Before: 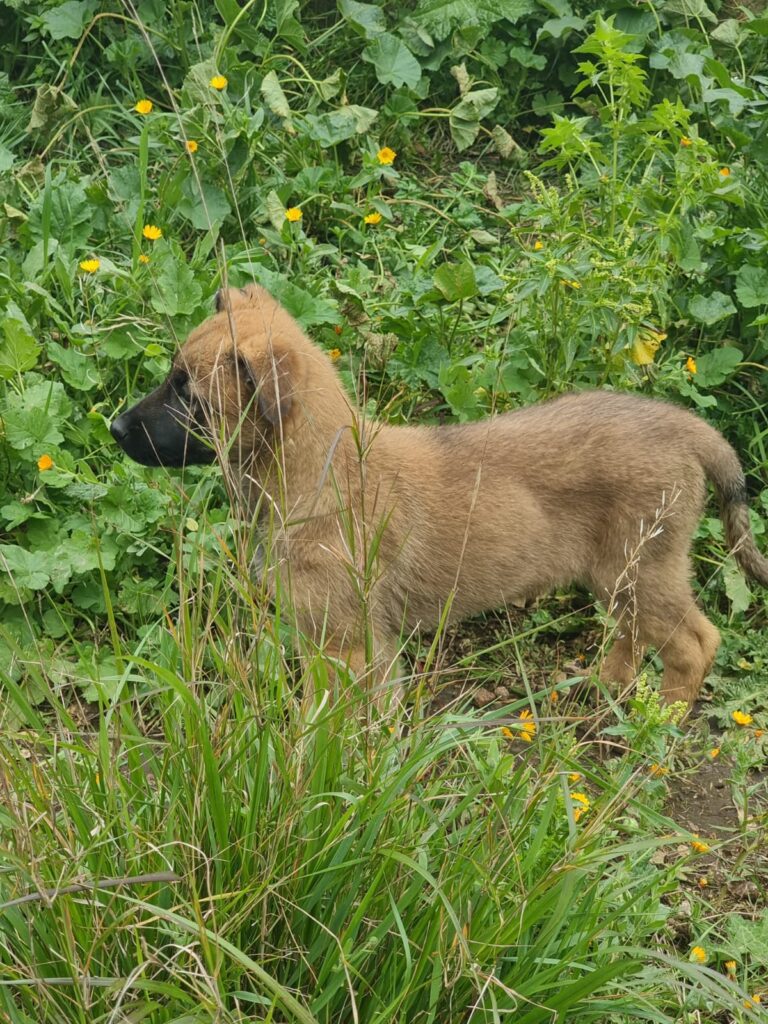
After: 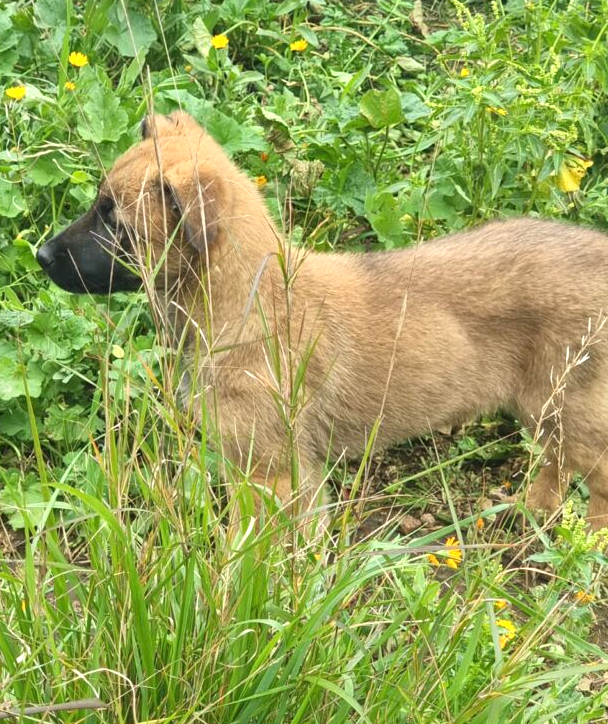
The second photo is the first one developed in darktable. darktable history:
exposure: exposure 0.748 EV, compensate highlight preservation false
crop: left 9.7%, top 16.924%, right 11.051%, bottom 12.36%
